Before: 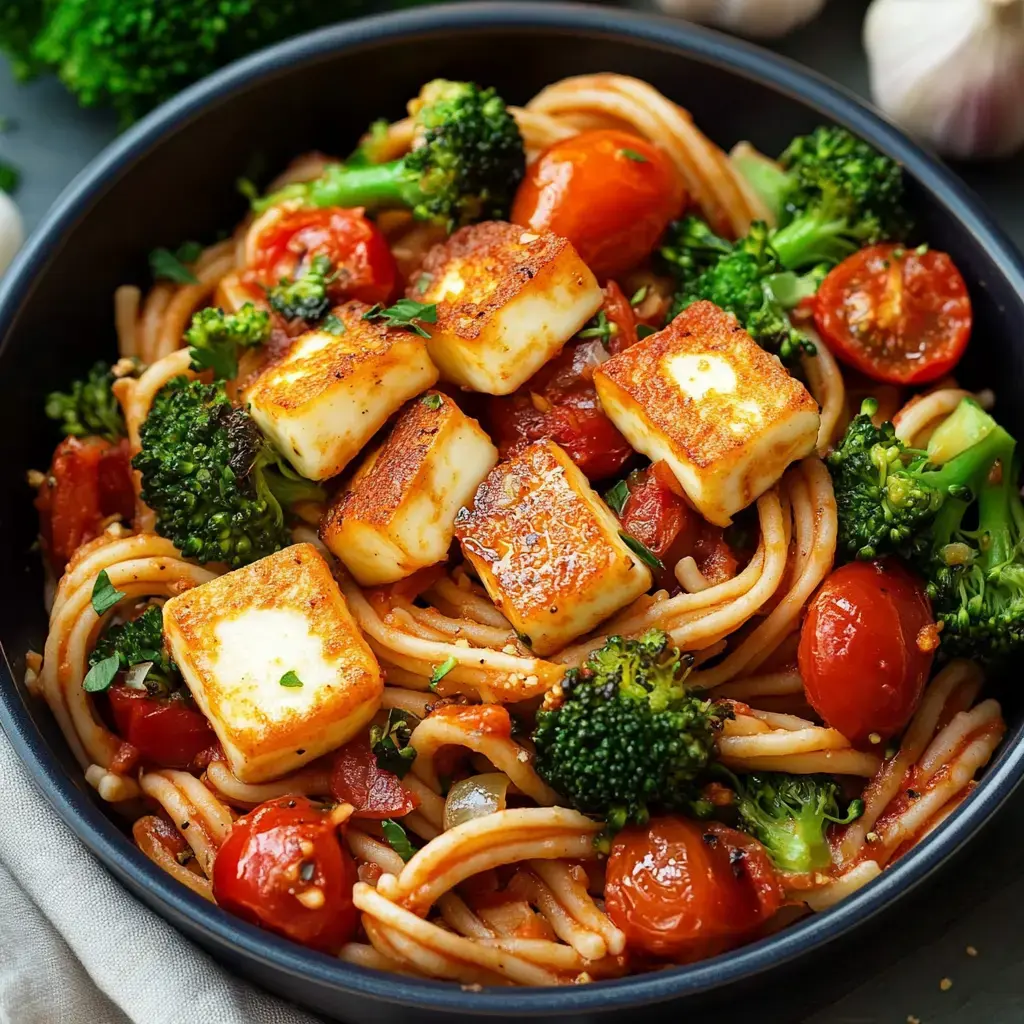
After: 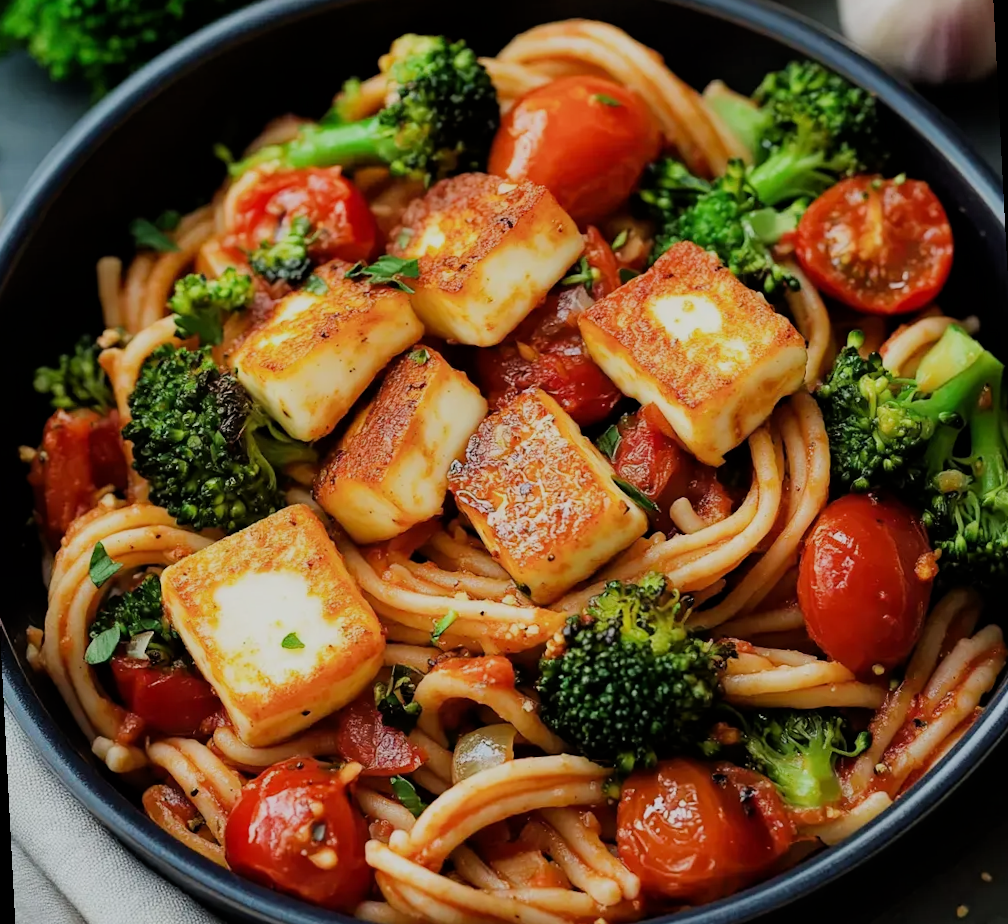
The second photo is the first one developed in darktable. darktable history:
rotate and perspective: rotation -3°, crop left 0.031, crop right 0.968, crop top 0.07, crop bottom 0.93
filmic rgb: black relative exposure -7.65 EV, white relative exposure 4.56 EV, hardness 3.61
